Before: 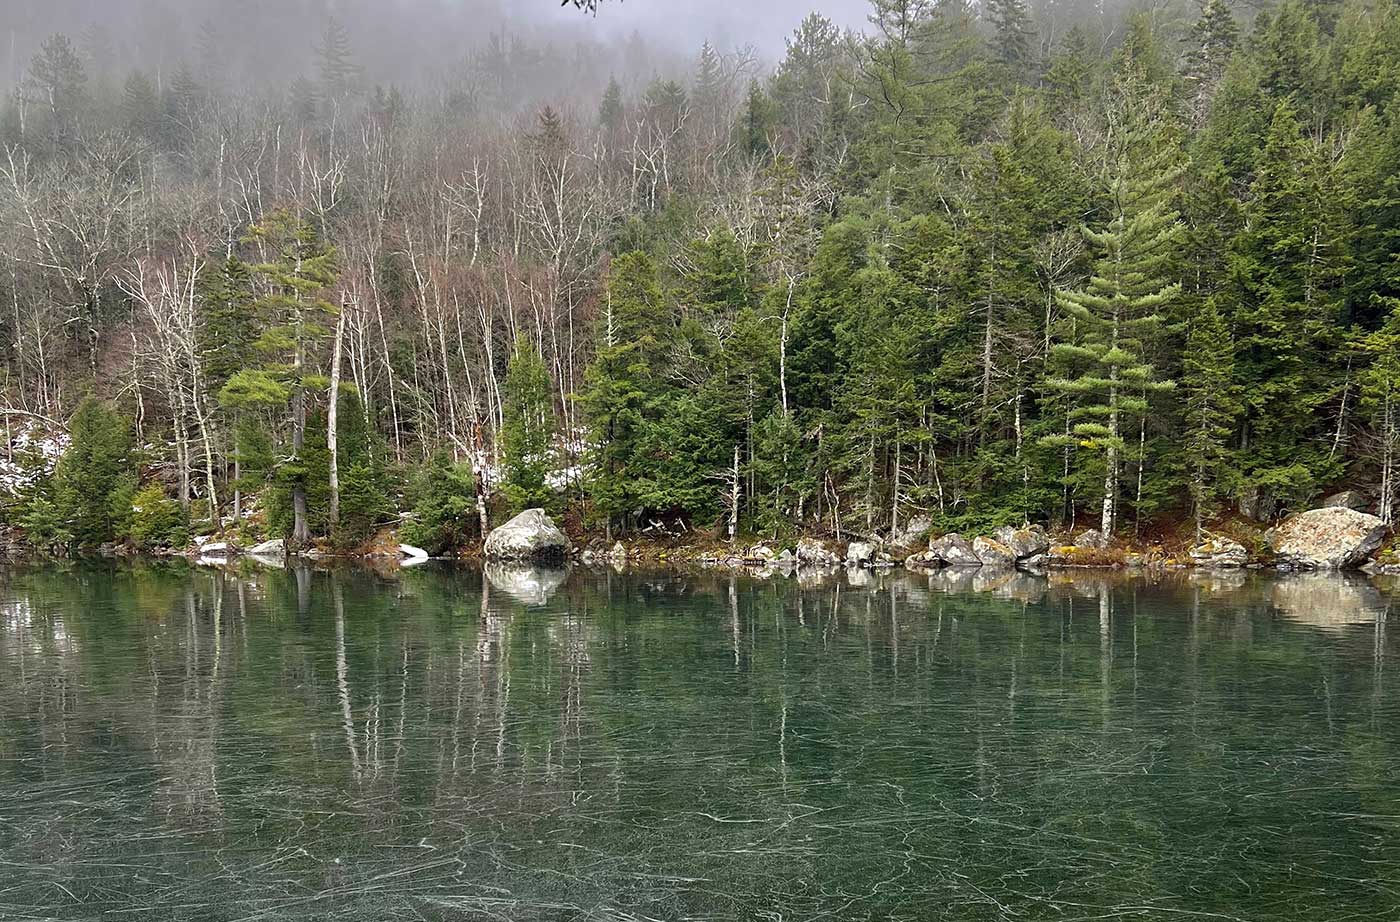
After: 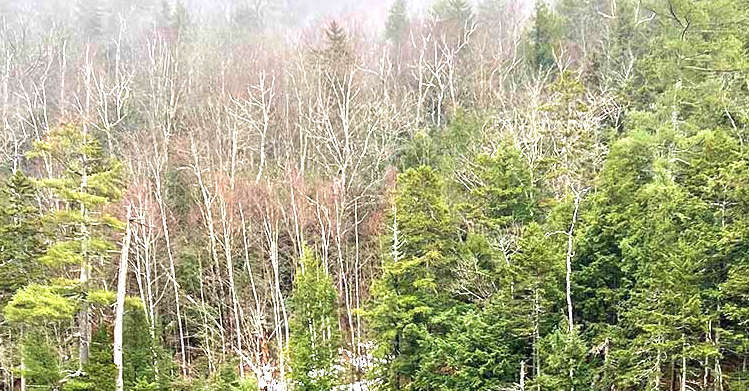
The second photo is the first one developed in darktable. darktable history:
velvia: on, module defaults
crop: left 15.328%, top 9.221%, right 31.149%, bottom 48.326%
exposure: black level correction 0, exposure 1.366 EV, compensate highlight preservation false
